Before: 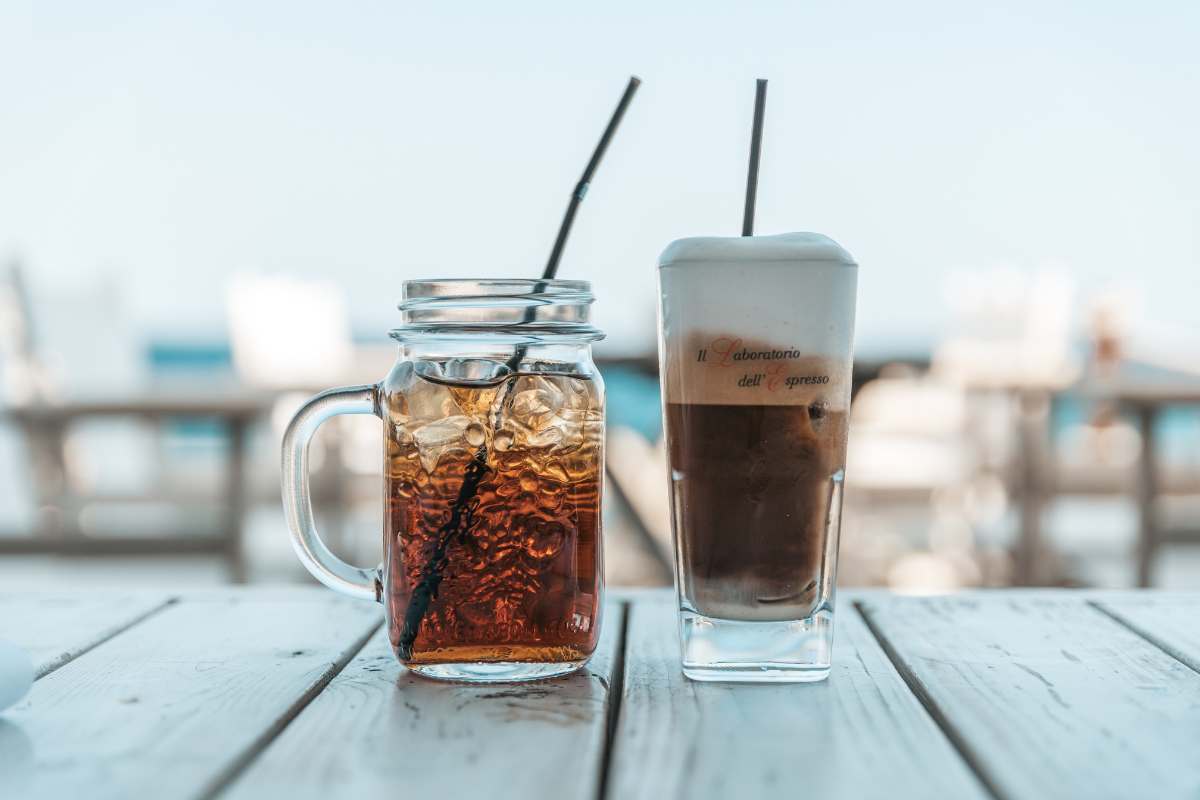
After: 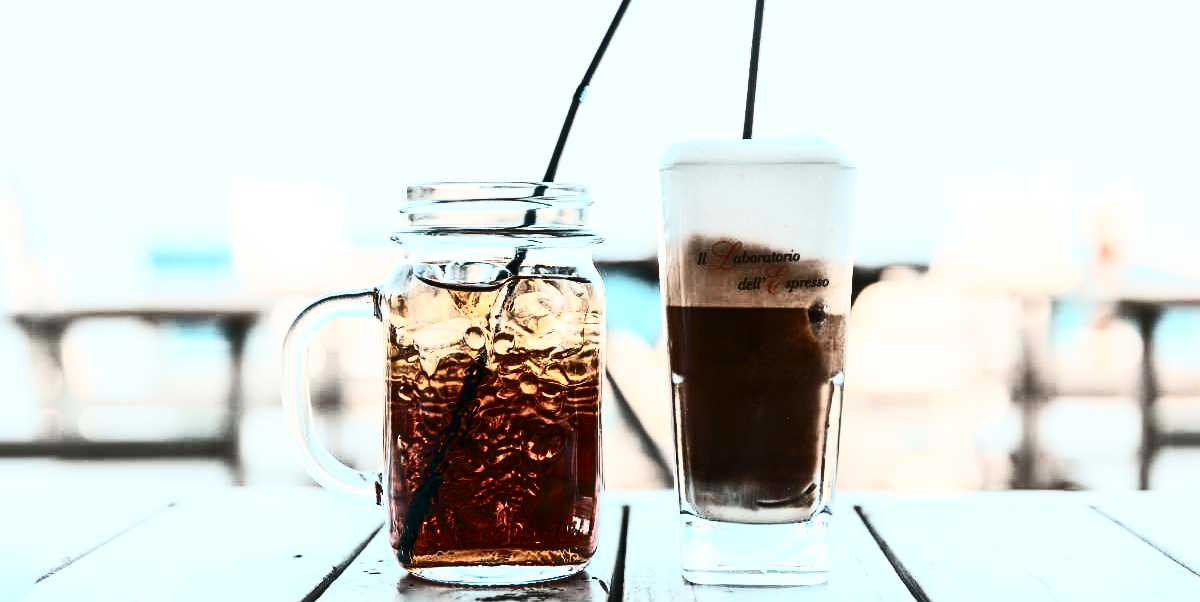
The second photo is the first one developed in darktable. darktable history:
crop and rotate: top 12.345%, bottom 12.404%
contrast brightness saturation: contrast 0.931, brightness 0.204
